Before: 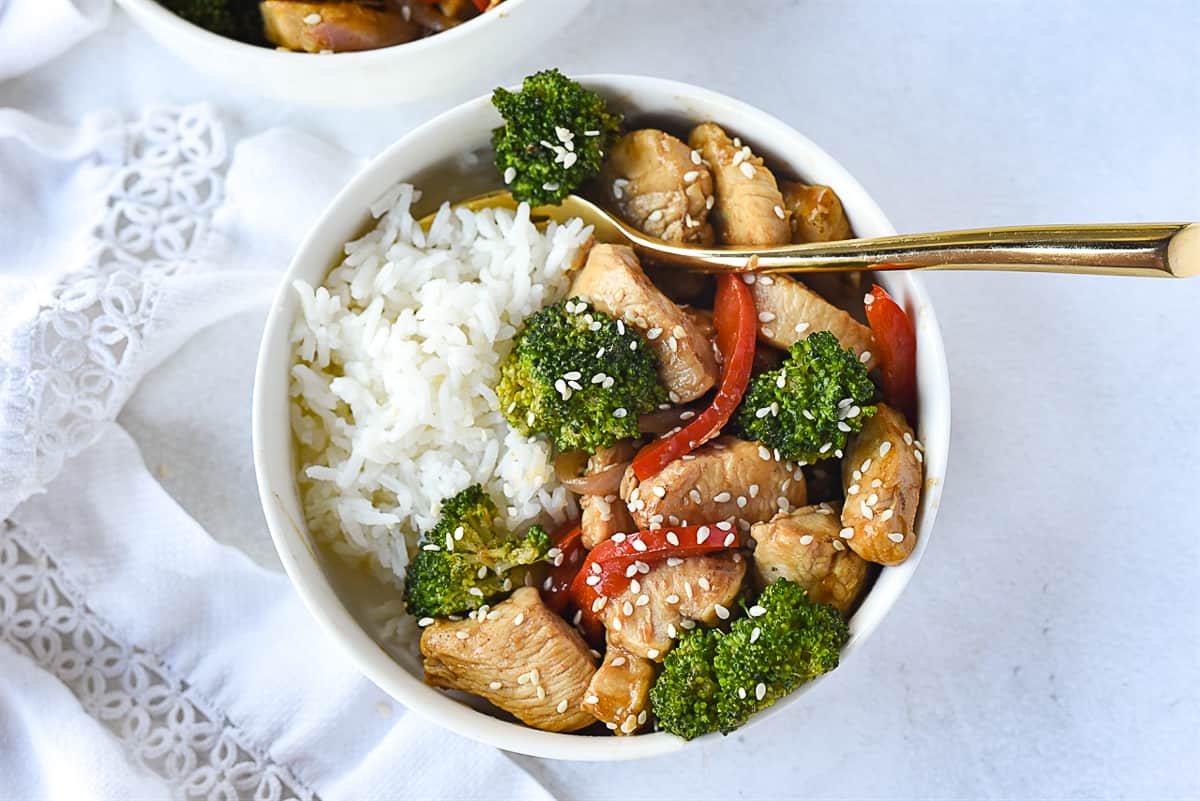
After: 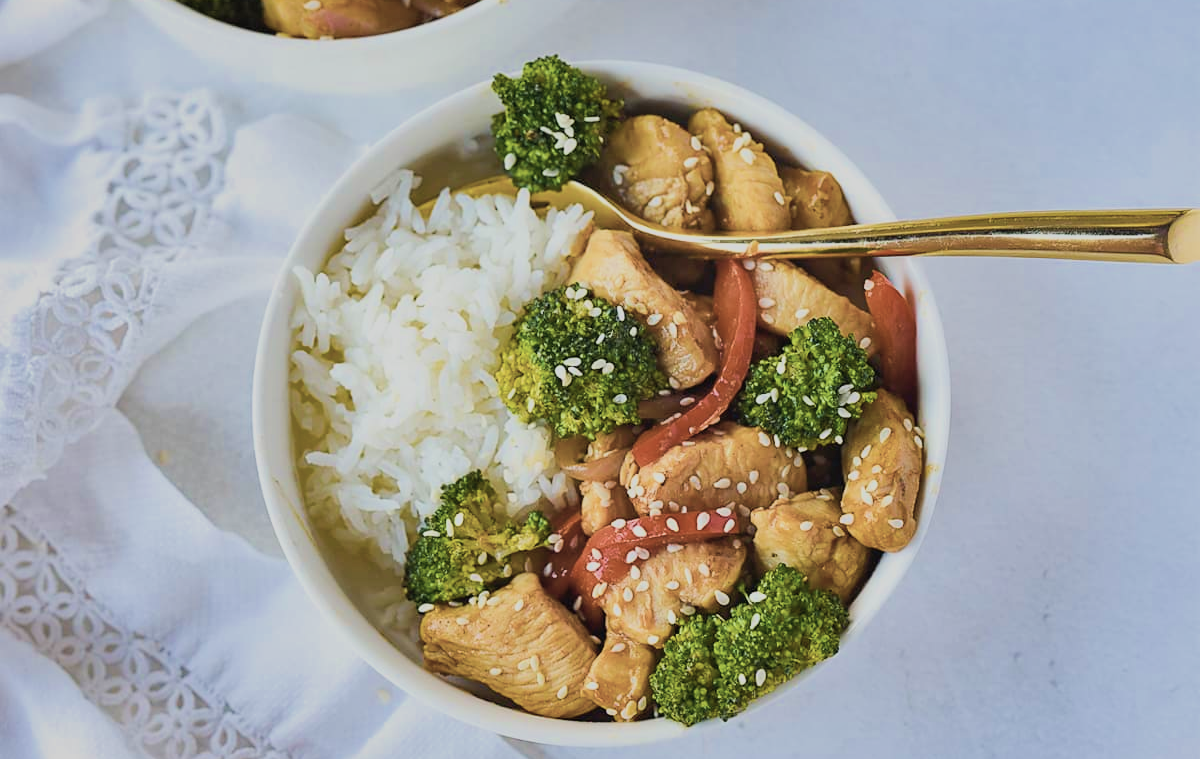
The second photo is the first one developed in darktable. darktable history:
shadows and highlights: on, module defaults
velvia: strength 56.16%
tone equalizer: -7 EV 0.166 EV, -6 EV 0.147 EV, -5 EV 0.105 EV, -4 EV 0.049 EV, -2 EV -0.026 EV, -1 EV -0.022 EV, +0 EV -0.075 EV
contrast brightness saturation: contrast 0.105, saturation -0.37
crop and rotate: top 1.968%, bottom 3.219%
color balance rgb: global offset › luminance 0.47%, linear chroma grading › global chroma 0.303%, perceptual saturation grading › global saturation 0.799%, global vibrance 40.428%
exposure: exposure 0.299 EV, compensate highlight preservation false
filmic rgb: black relative exposure -7.65 EV, white relative exposure 4.56 EV, hardness 3.61
